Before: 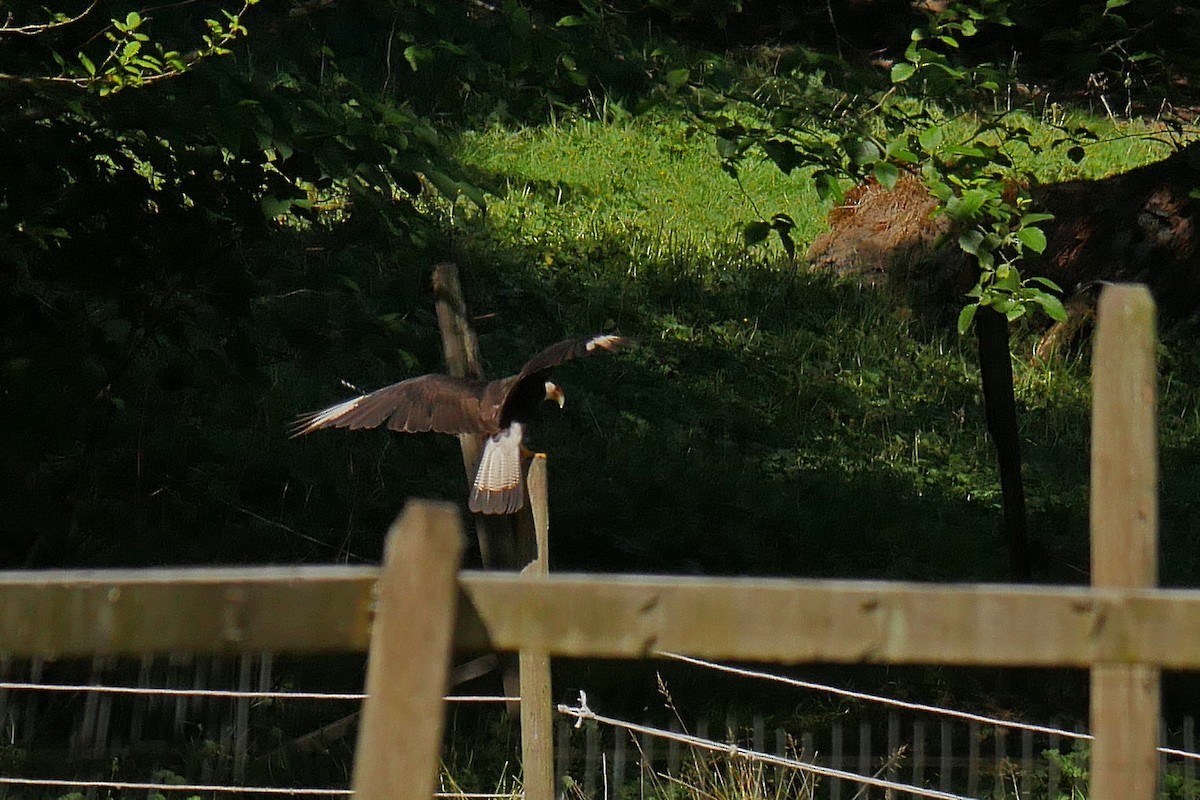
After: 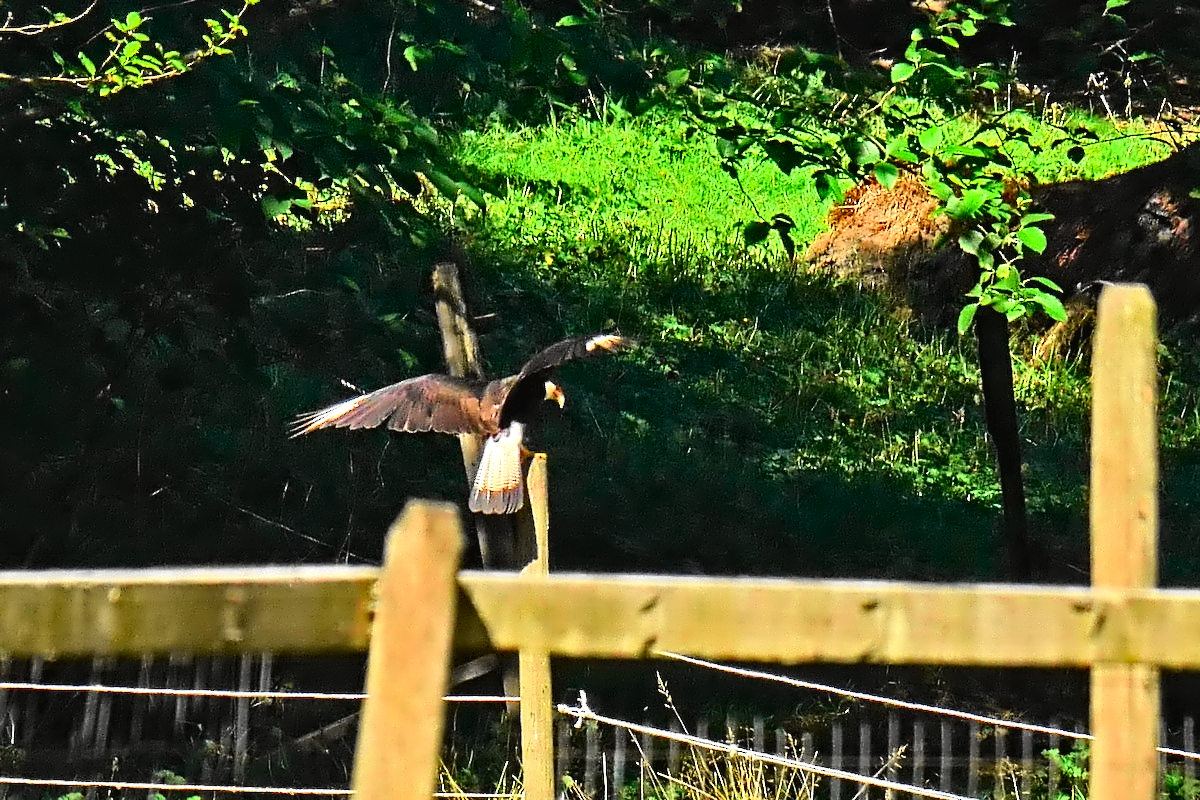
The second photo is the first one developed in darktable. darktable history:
exposure: black level correction 0, exposure 1.2 EV, compensate highlight preservation false
tone curve: curves: ch0 [(0, 0.023) (0.103, 0.087) (0.295, 0.297) (0.445, 0.531) (0.553, 0.665) (0.735, 0.843) (0.994, 1)]; ch1 [(0, 0) (0.427, 0.346) (0.456, 0.426) (0.484, 0.494) (0.509, 0.505) (0.535, 0.56) (0.581, 0.632) (0.646, 0.715) (1, 1)]; ch2 [(0, 0) (0.369, 0.388) (0.449, 0.431) (0.501, 0.495) (0.533, 0.518) (0.572, 0.612) (0.677, 0.752) (1, 1)], color space Lab, independent channels, preserve colors none
contrast equalizer: octaves 7, y [[0.5, 0.542, 0.583, 0.625, 0.667, 0.708], [0.5 ×6], [0.5 ×6], [0, 0.033, 0.067, 0.1, 0.133, 0.167], [0, 0.05, 0.1, 0.15, 0.2, 0.25]]
